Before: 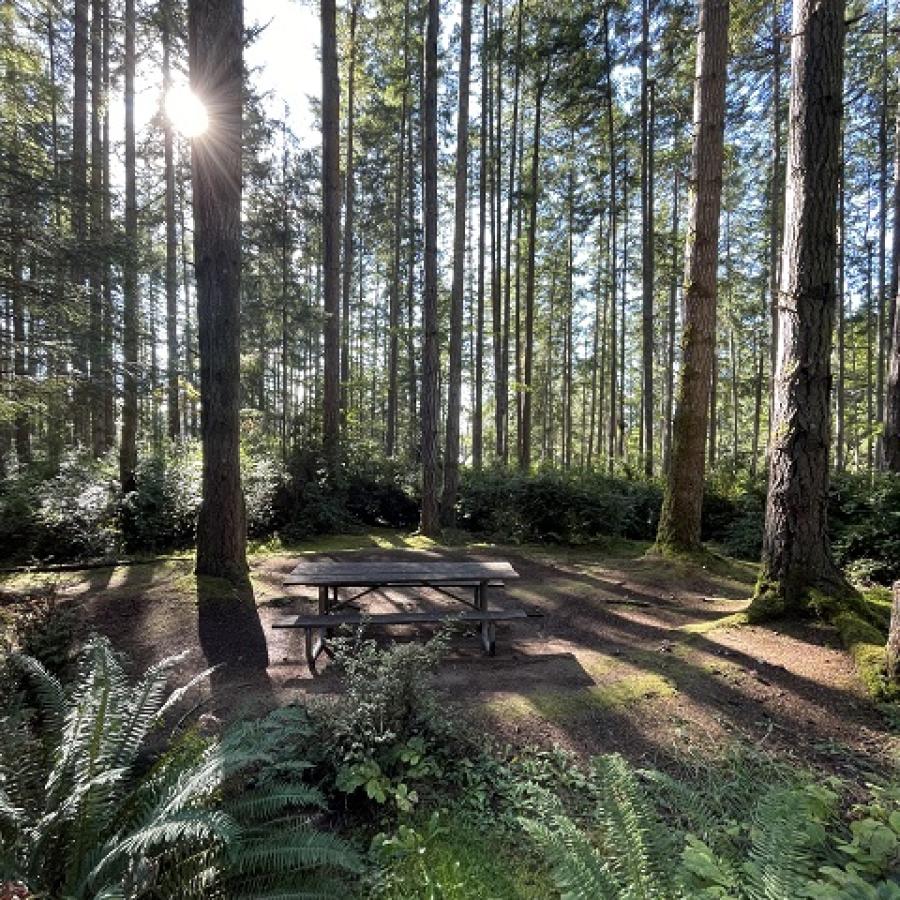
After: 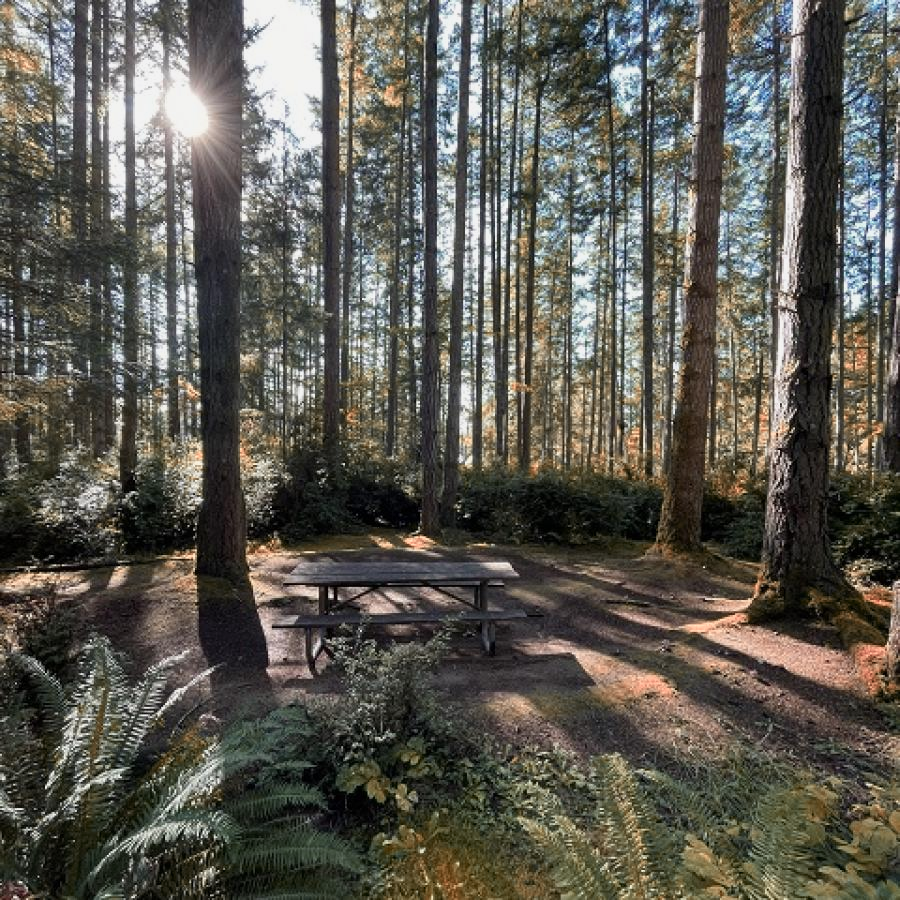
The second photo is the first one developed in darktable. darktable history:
exposure: exposure -0.153 EV, compensate highlight preservation false
color zones: curves: ch2 [(0, 0.488) (0.143, 0.417) (0.286, 0.212) (0.429, 0.179) (0.571, 0.154) (0.714, 0.415) (0.857, 0.495) (1, 0.488)]
